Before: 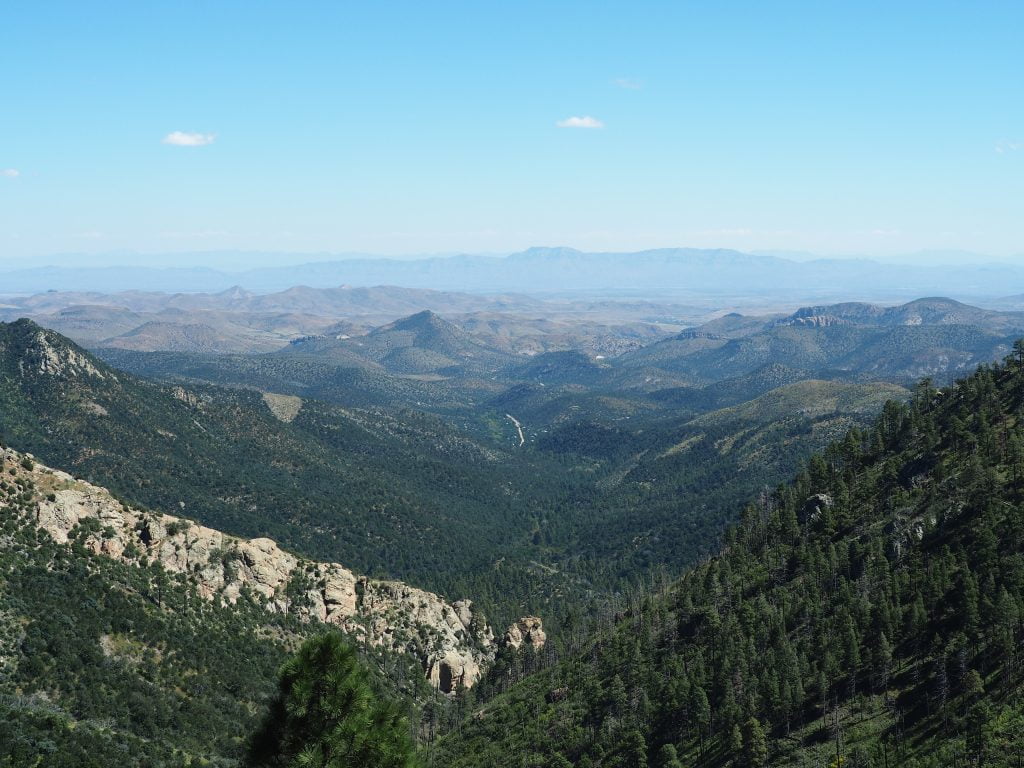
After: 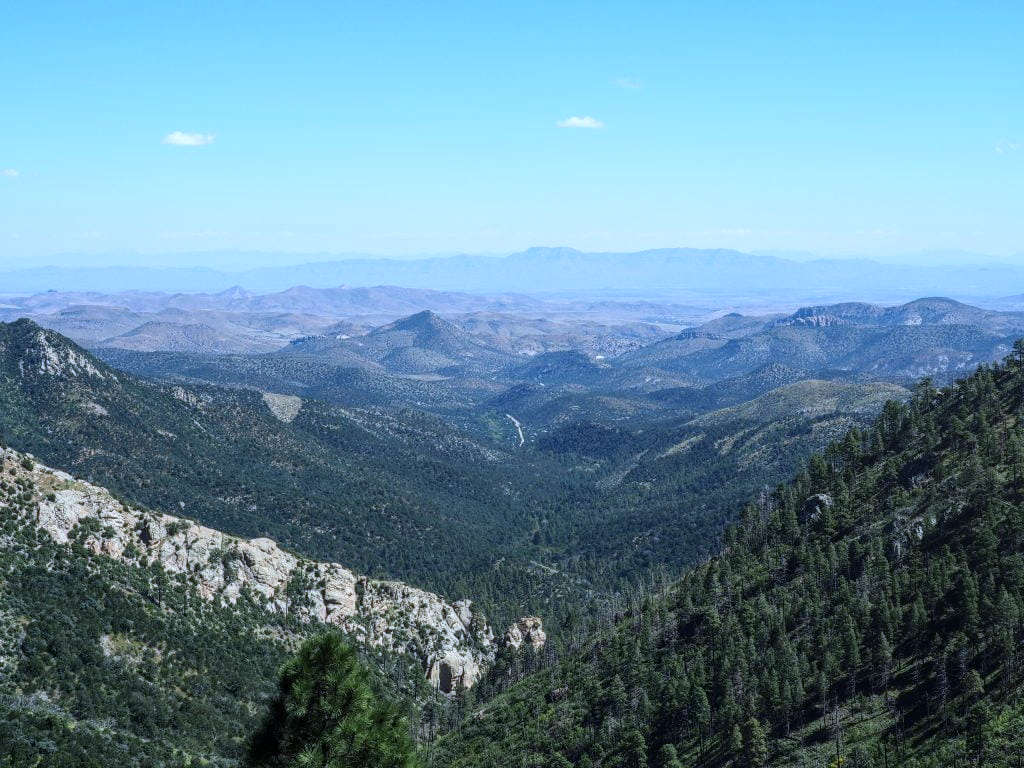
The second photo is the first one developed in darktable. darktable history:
contrast brightness saturation: contrast 0.1, brightness 0.02, saturation 0.02
local contrast: highlights 0%, shadows 0%, detail 133%
exposure: compensate highlight preservation false
white balance: red 0.948, green 1.02, blue 1.176
